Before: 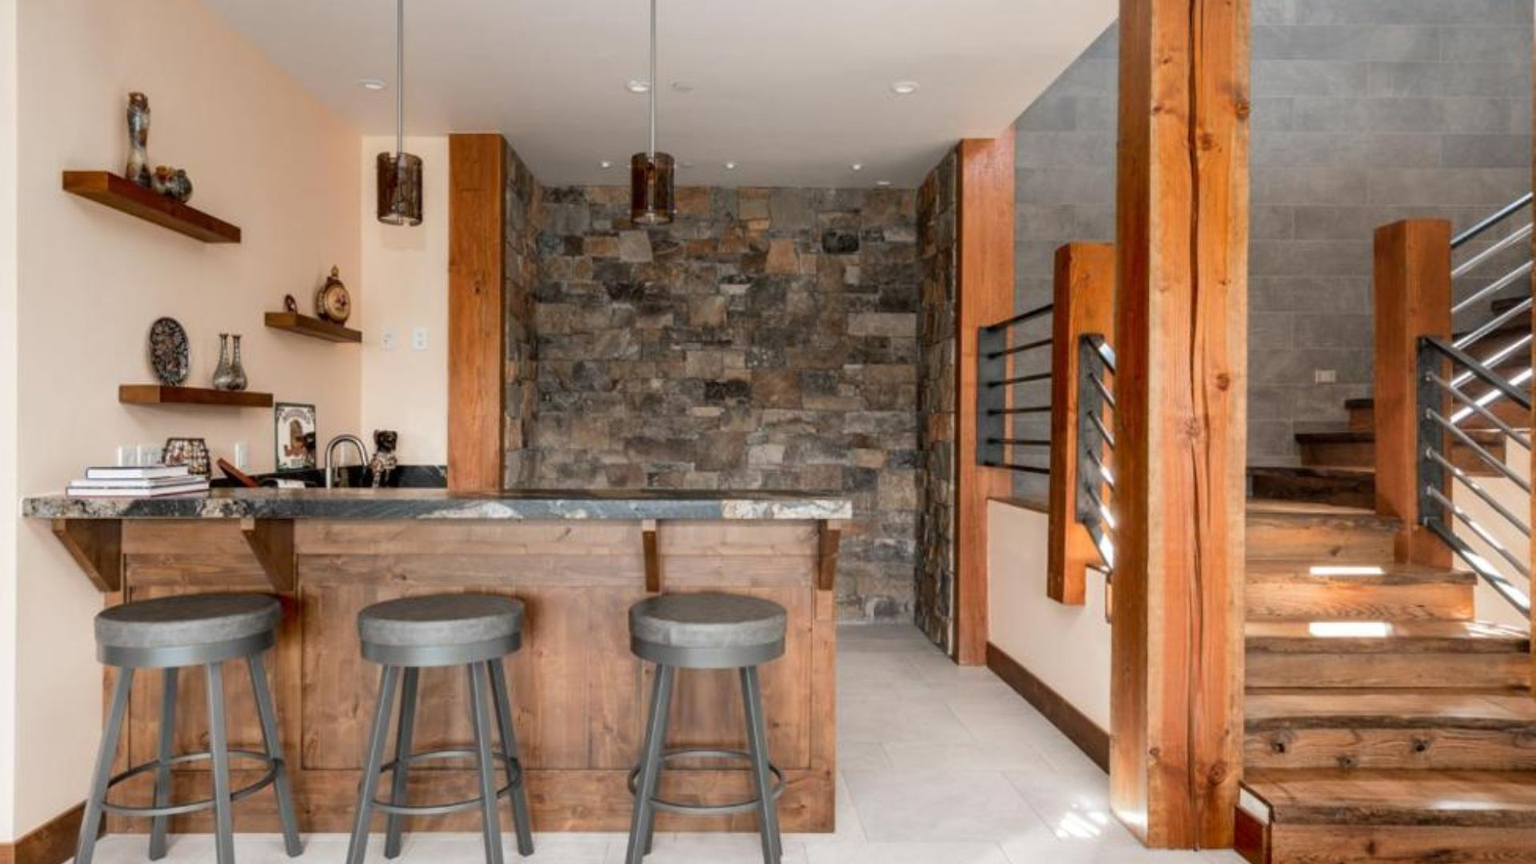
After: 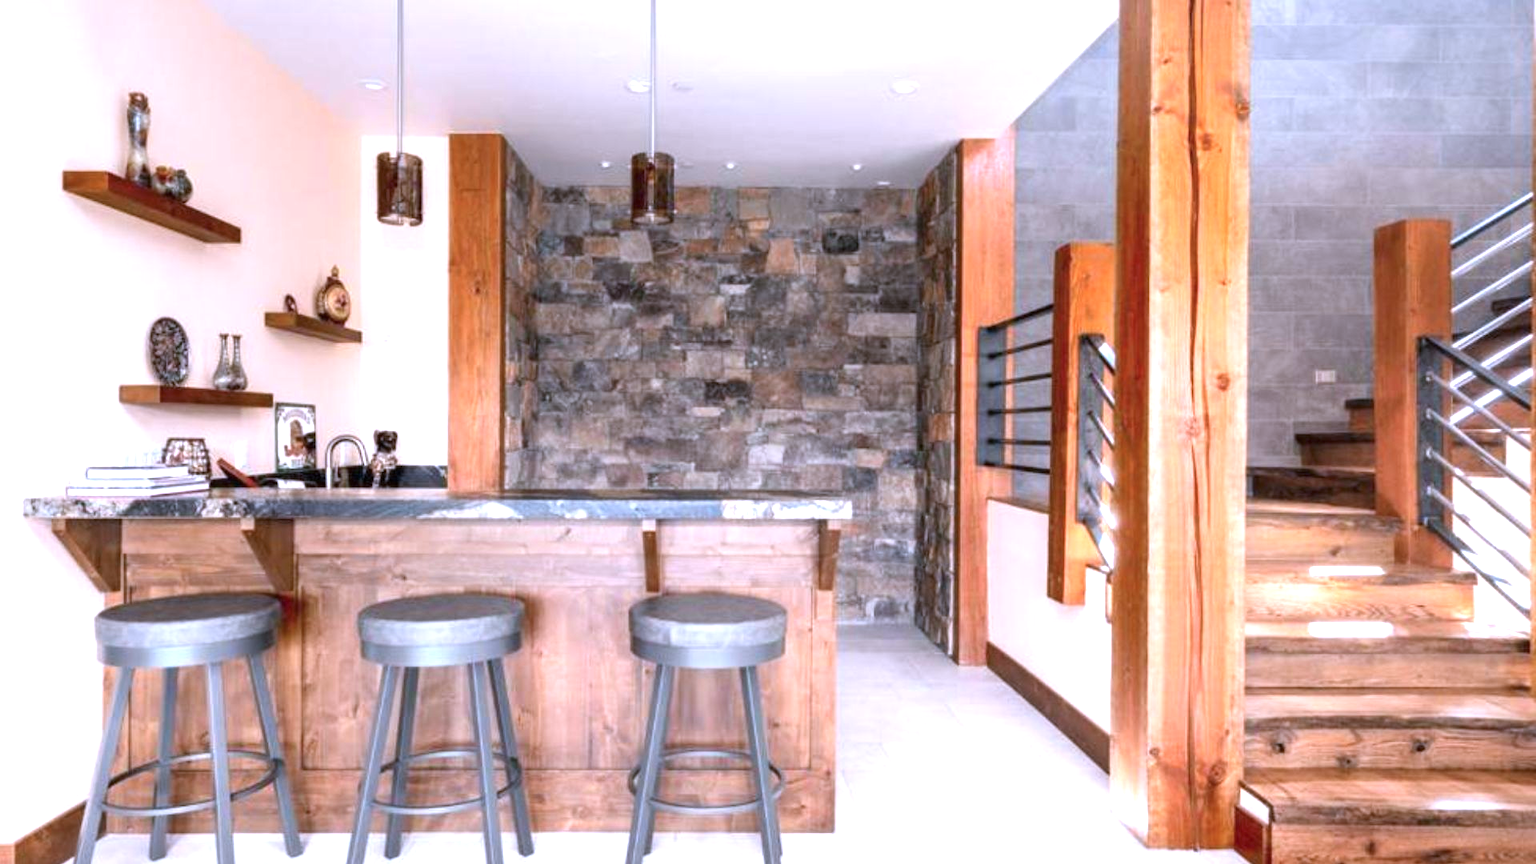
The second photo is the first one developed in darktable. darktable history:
color calibration: illuminant as shot in camera, x 0.379, y 0.396, temperature 4139 K
exposure: black level correction 0, exposure 1.096 EV, compensate exposure bias true, compensate highlight preservation false
